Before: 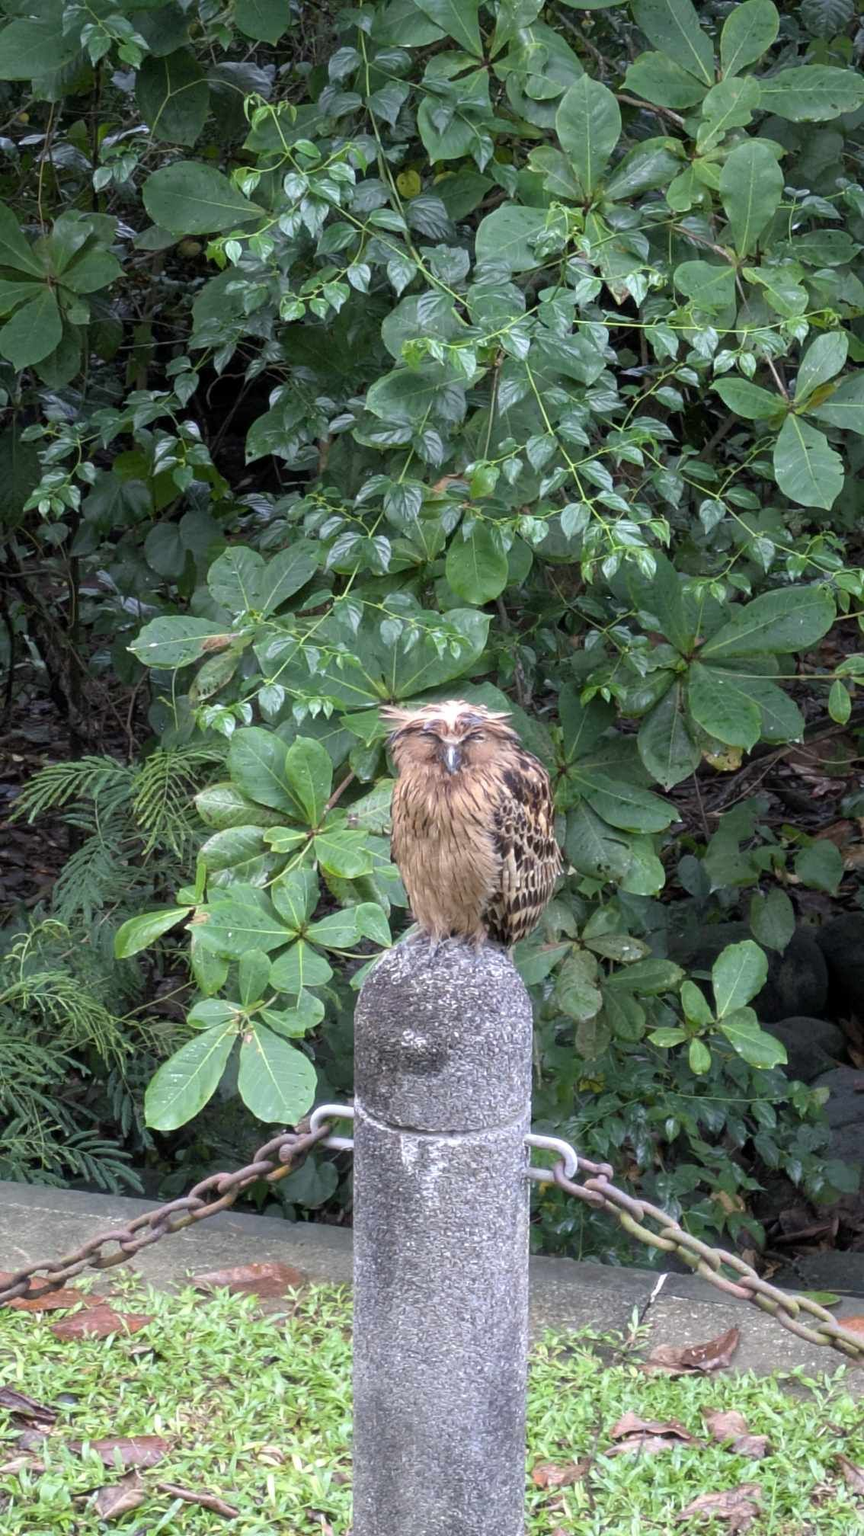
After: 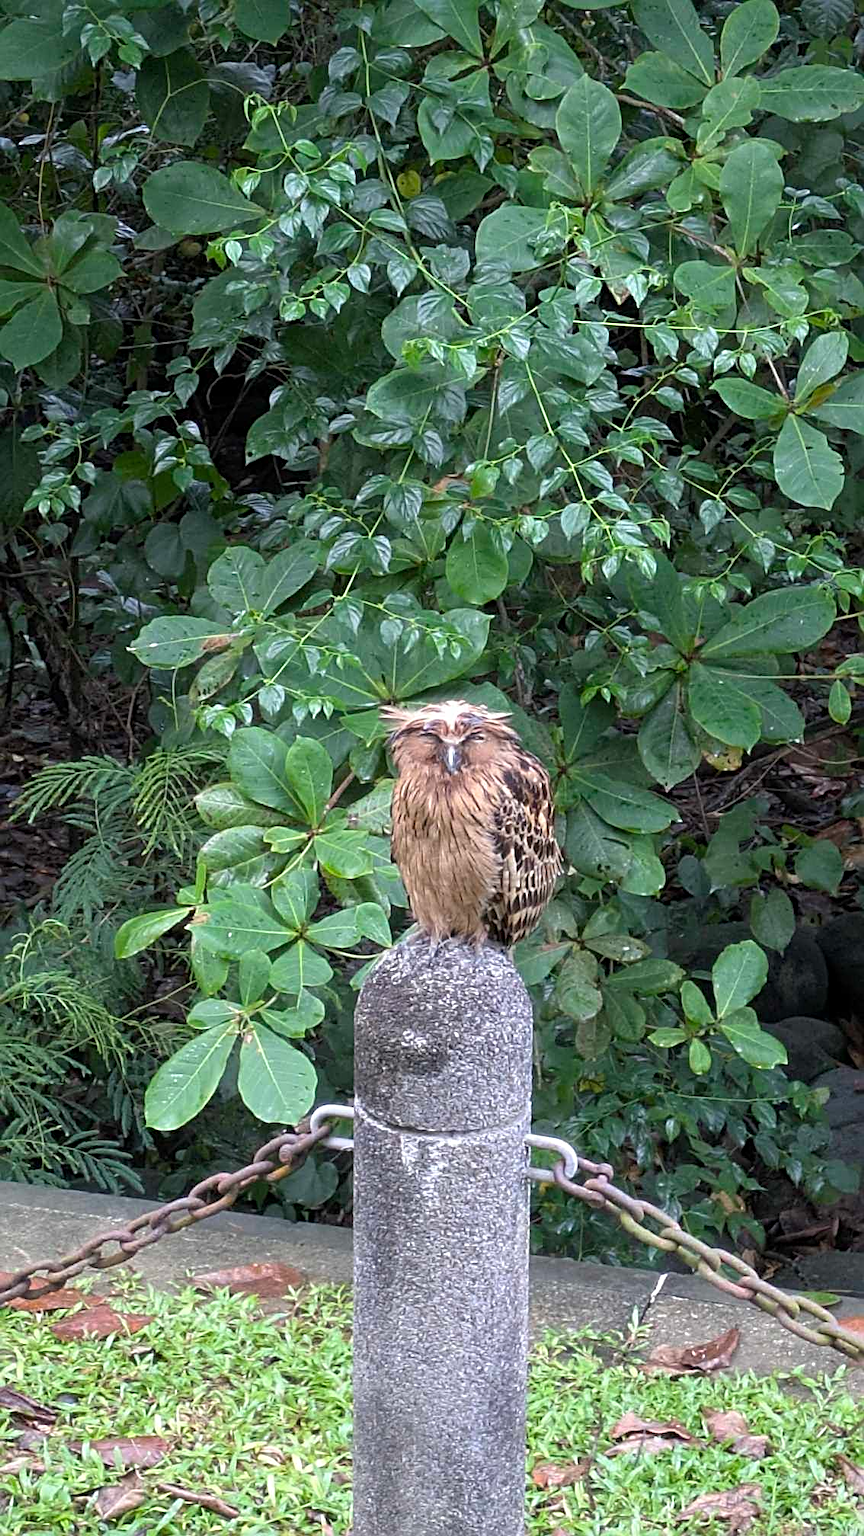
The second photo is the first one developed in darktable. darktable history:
sharpen: radius 2.702, amount 0.671
